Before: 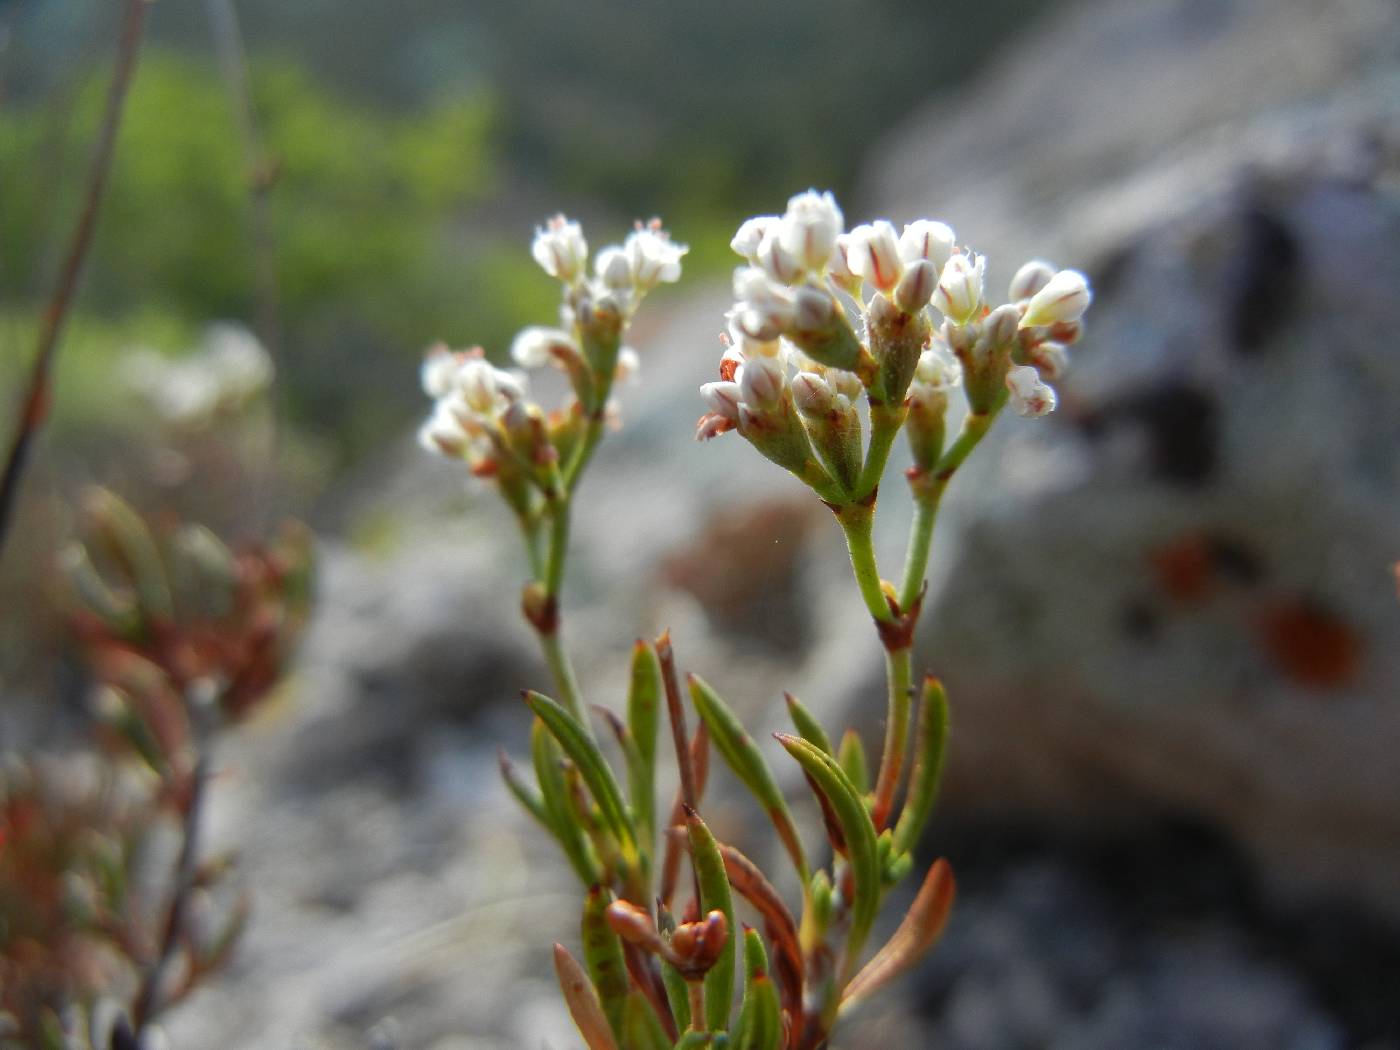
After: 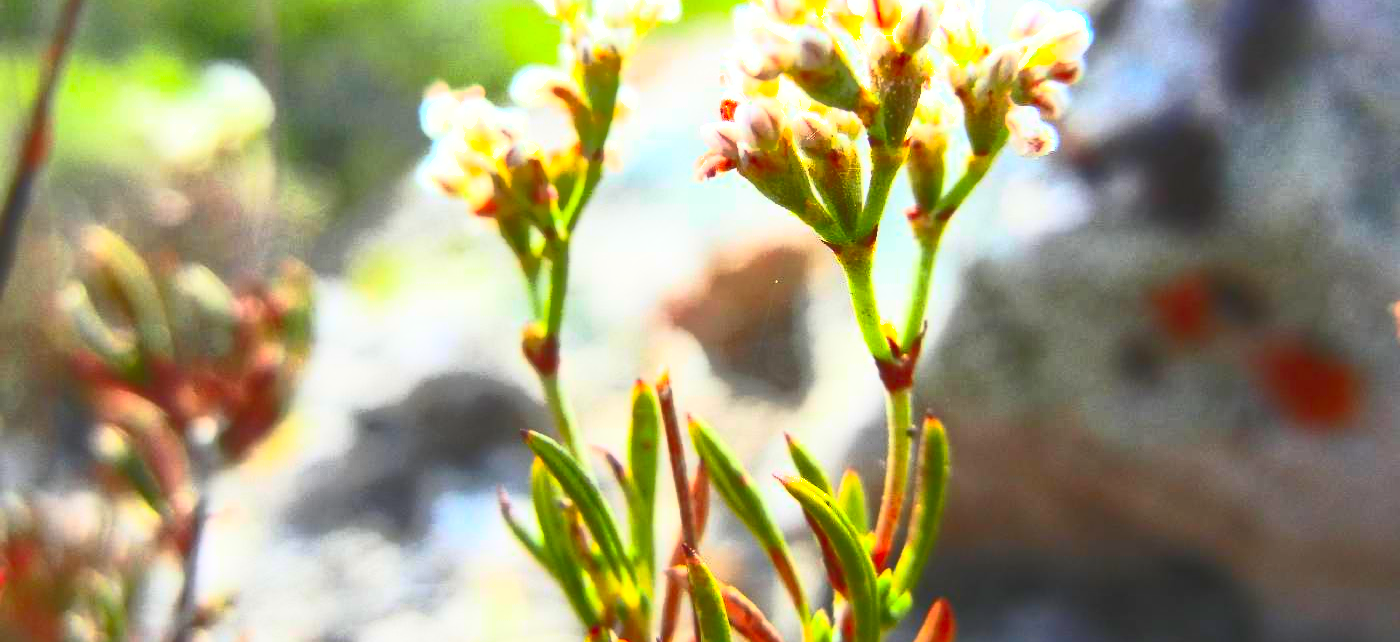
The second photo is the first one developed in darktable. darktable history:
color balance rgb: perceptual saturation grading › global saturation 0.516%
contrast brightness saturation: contrast 0.84, brightness 0.605, saturation 0.601
exposure: black level correction -0.002, exposure 0.708 EV, compensate highlight preservation false
shadows and highlights: shadows 58.92, highlights -59.74
crop and rotate: top 24.855%, bottom 13.932%
